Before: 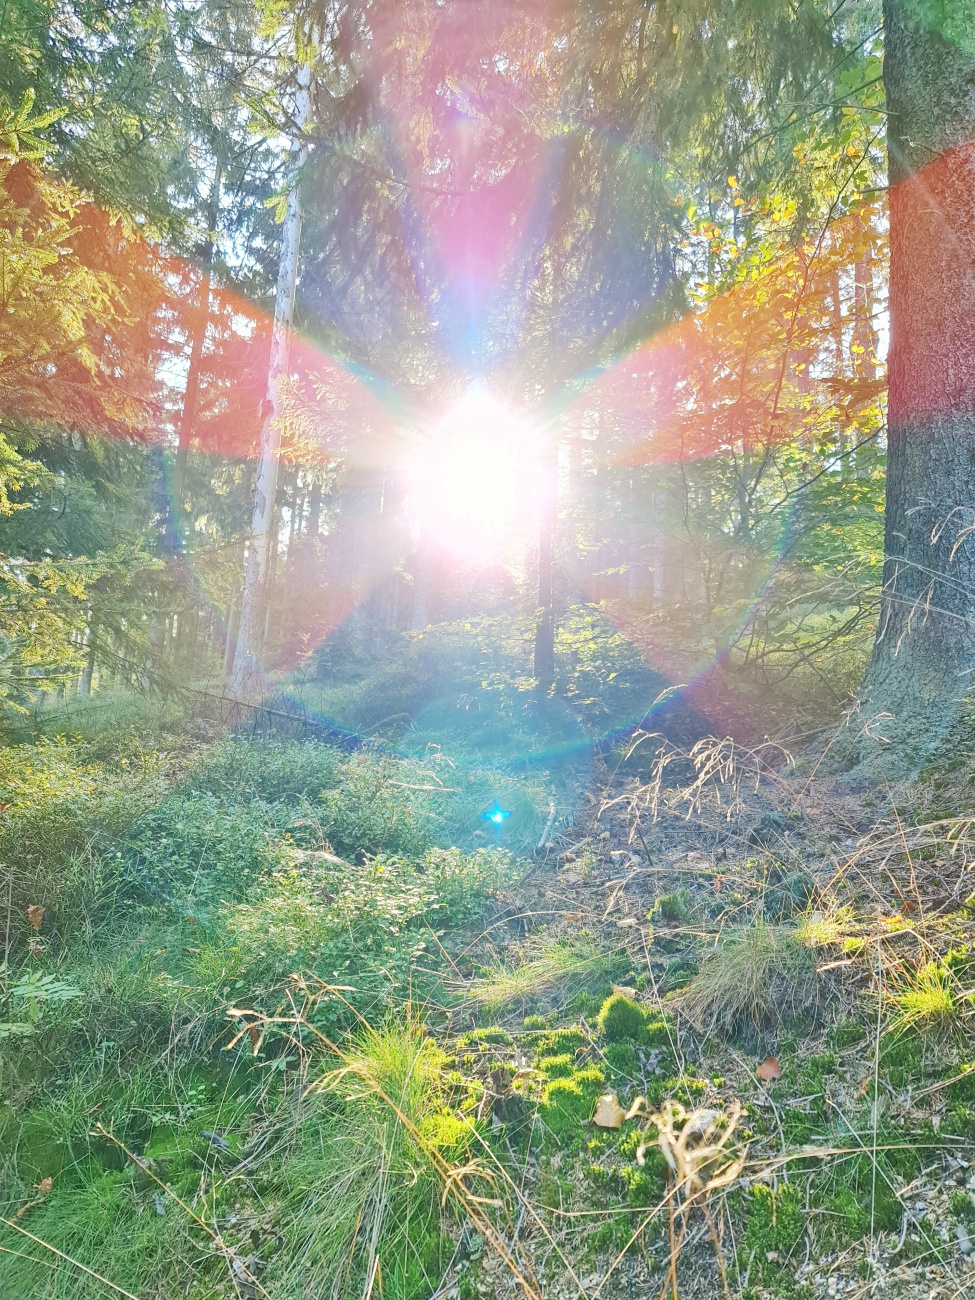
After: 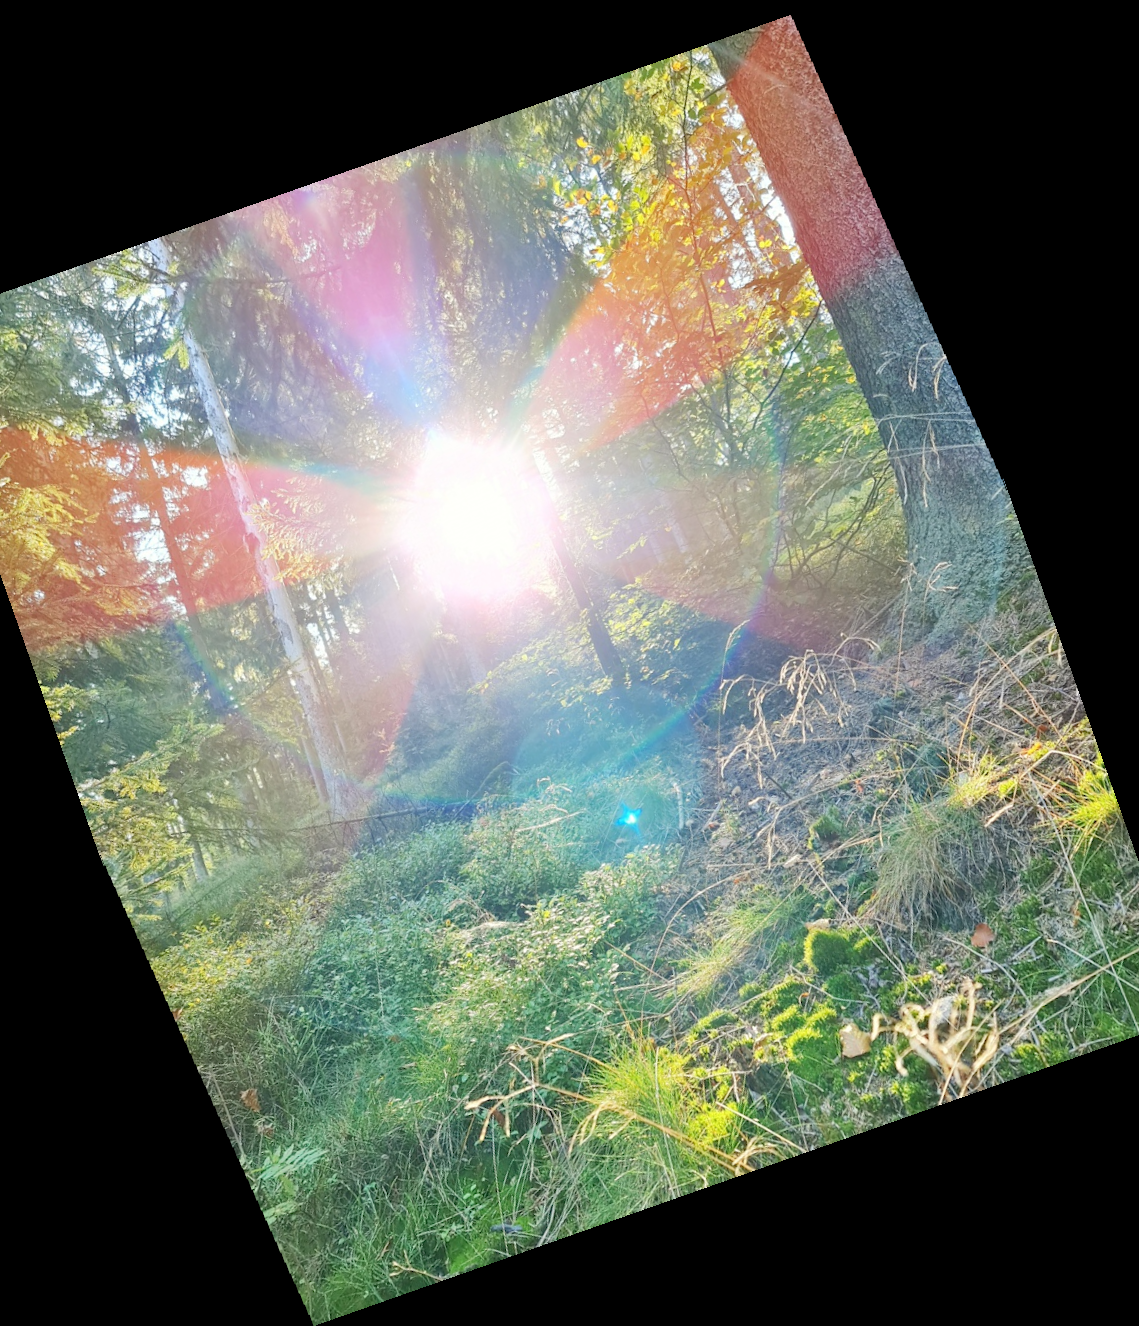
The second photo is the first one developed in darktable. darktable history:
rotate and perspective: rotation -5°, crop left 0.05, crop right 0.952, crop top 0.11, crop bottom 0.89
crop and rotate: angle 19.43°, left 6.812%, right 4.125%, bottom 1.087%
